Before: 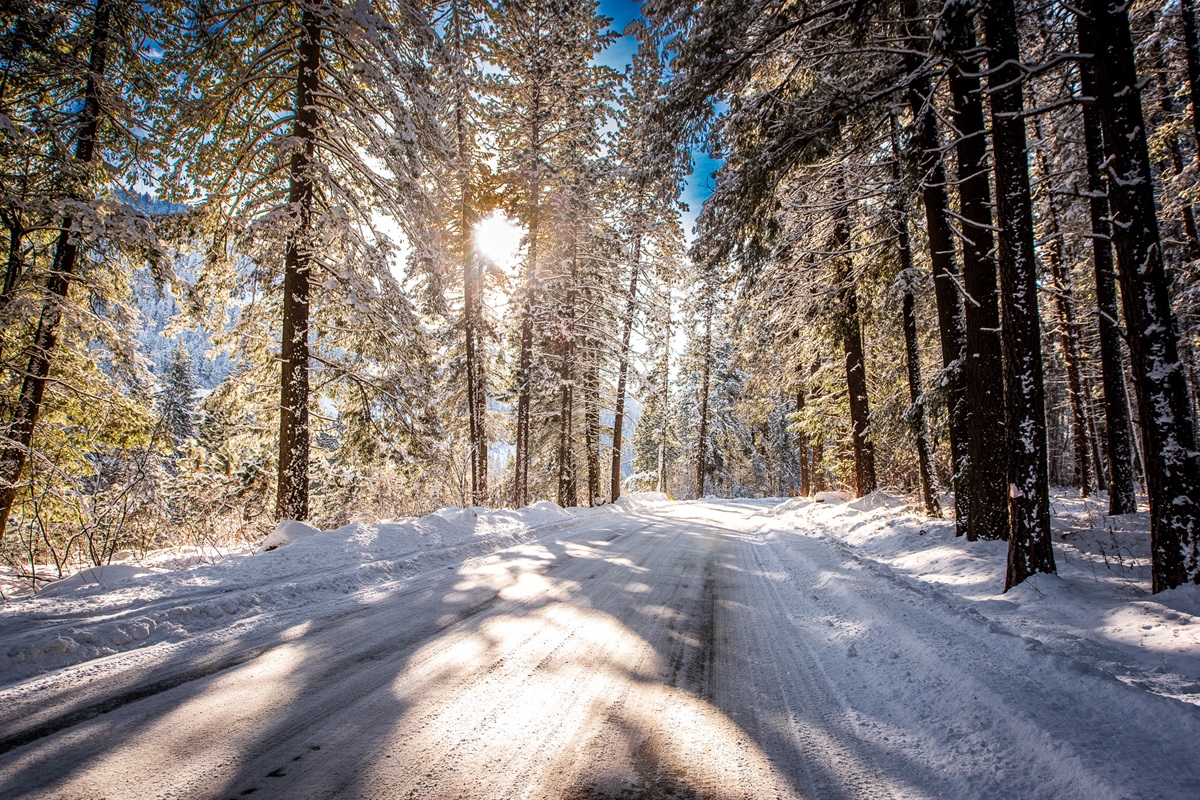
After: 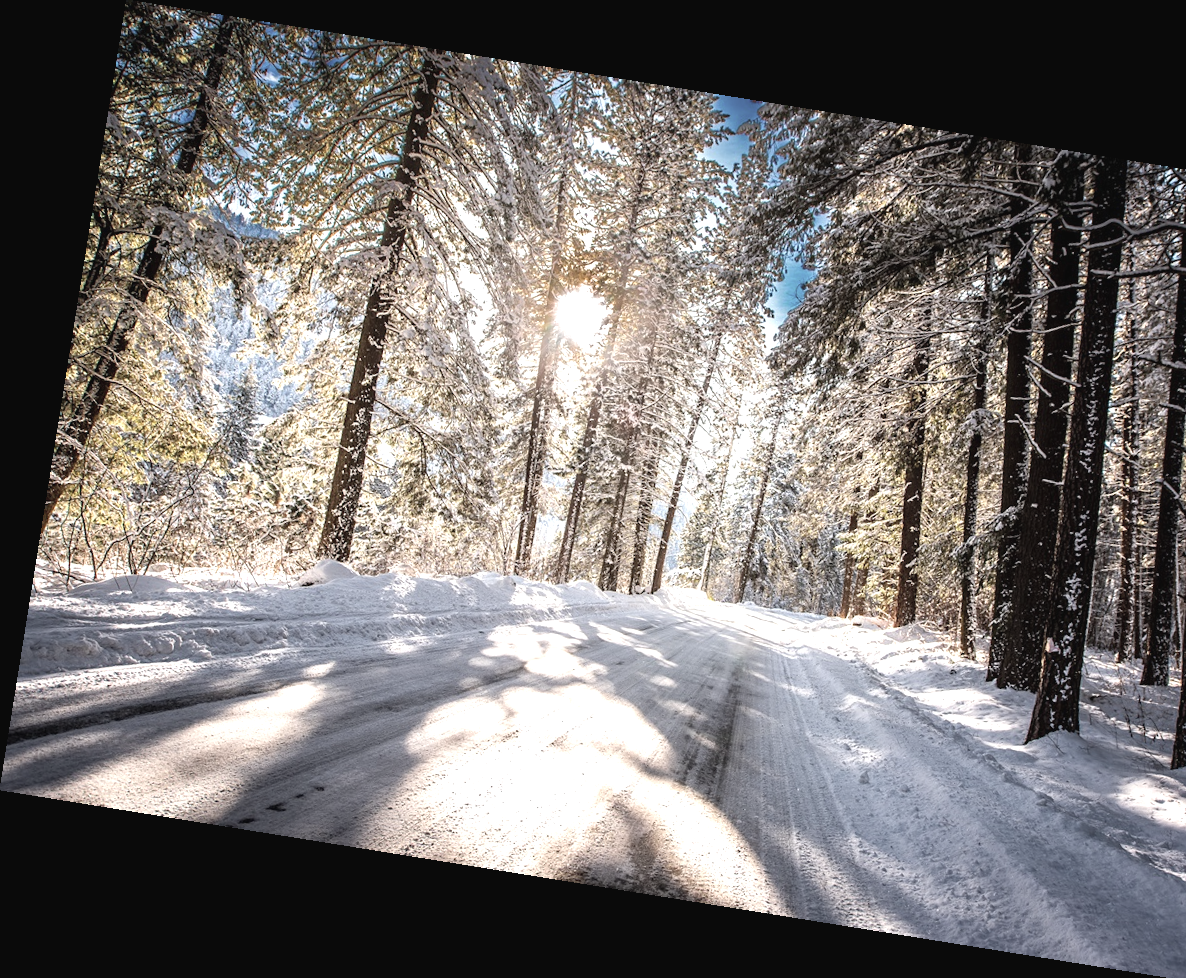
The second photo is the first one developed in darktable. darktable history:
rotate and perspective: rotation 9.12°, automatic cropping off
contrast brightness saturation: contrast -0.05, saturation -0.41
crop: right 9.509%, bottom 0.031%
exposure: black level correction 0, exposure 0.7 EV, compensate exposure bias true, compensate highlight preservation false
